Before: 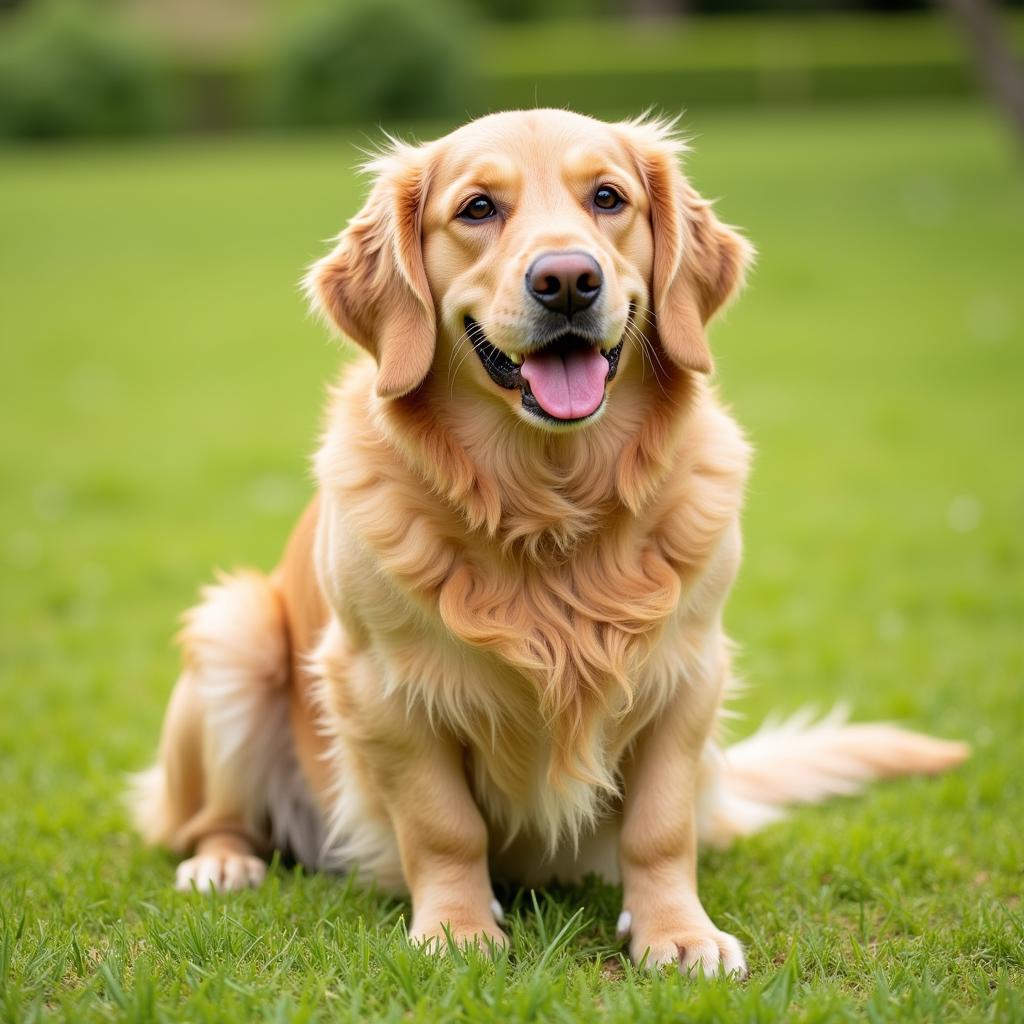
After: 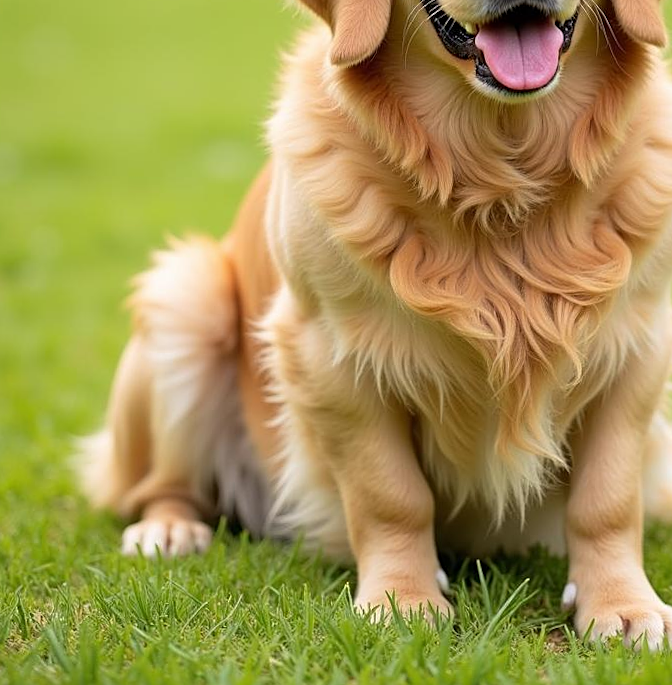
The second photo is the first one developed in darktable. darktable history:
crop and rotate: angle -0.953°, left 3.993%, top 31.998%, right 29.251%
sharpen: on, module defaults
